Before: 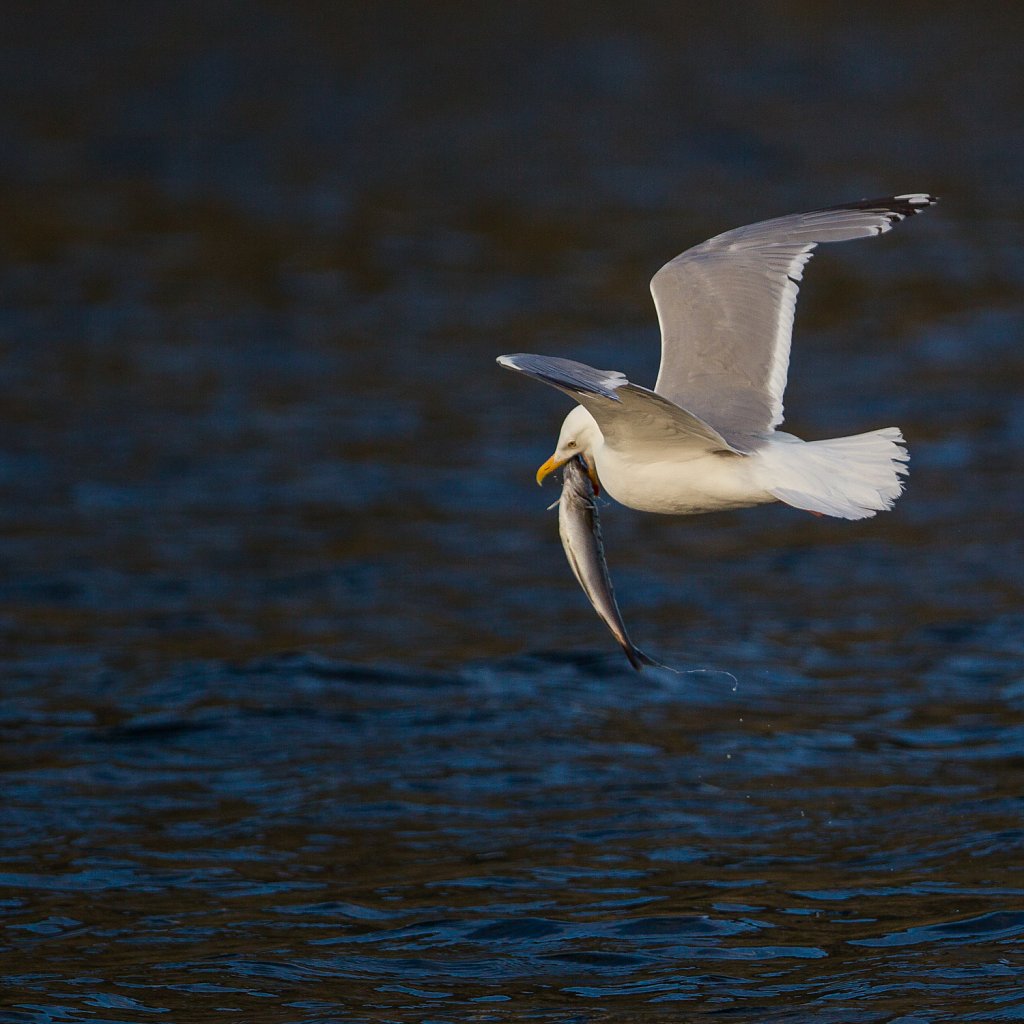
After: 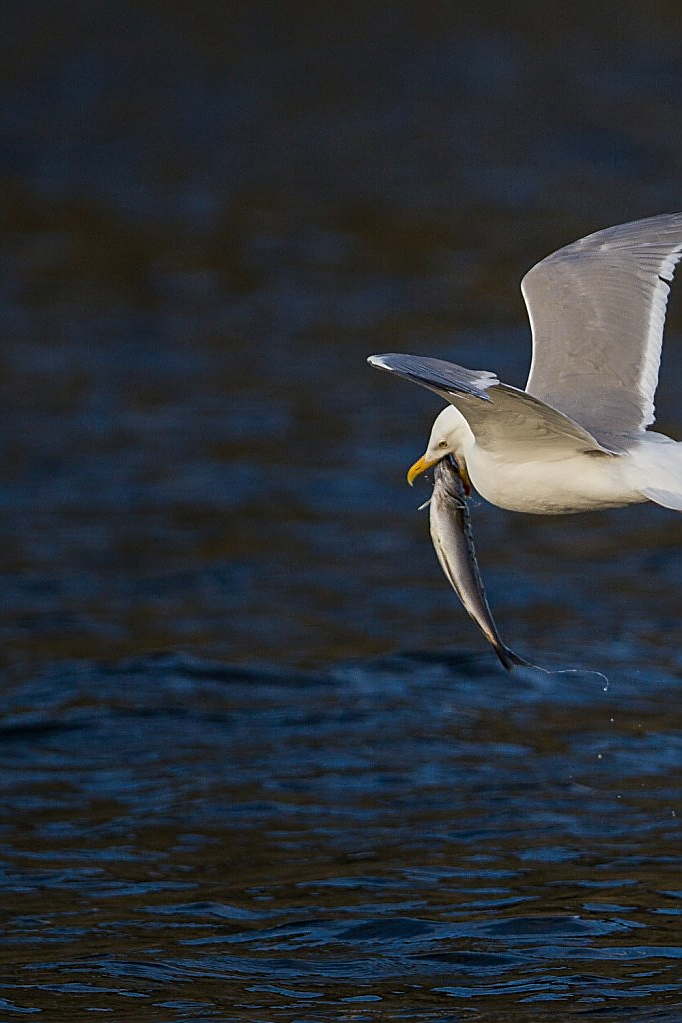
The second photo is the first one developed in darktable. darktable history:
white balance: red 0.98, blue 1.034
sharpen: on, module defaults
crop and rotate: left 12.648%, right 20.685%
color contrast: green-magenta contrast 0.81
